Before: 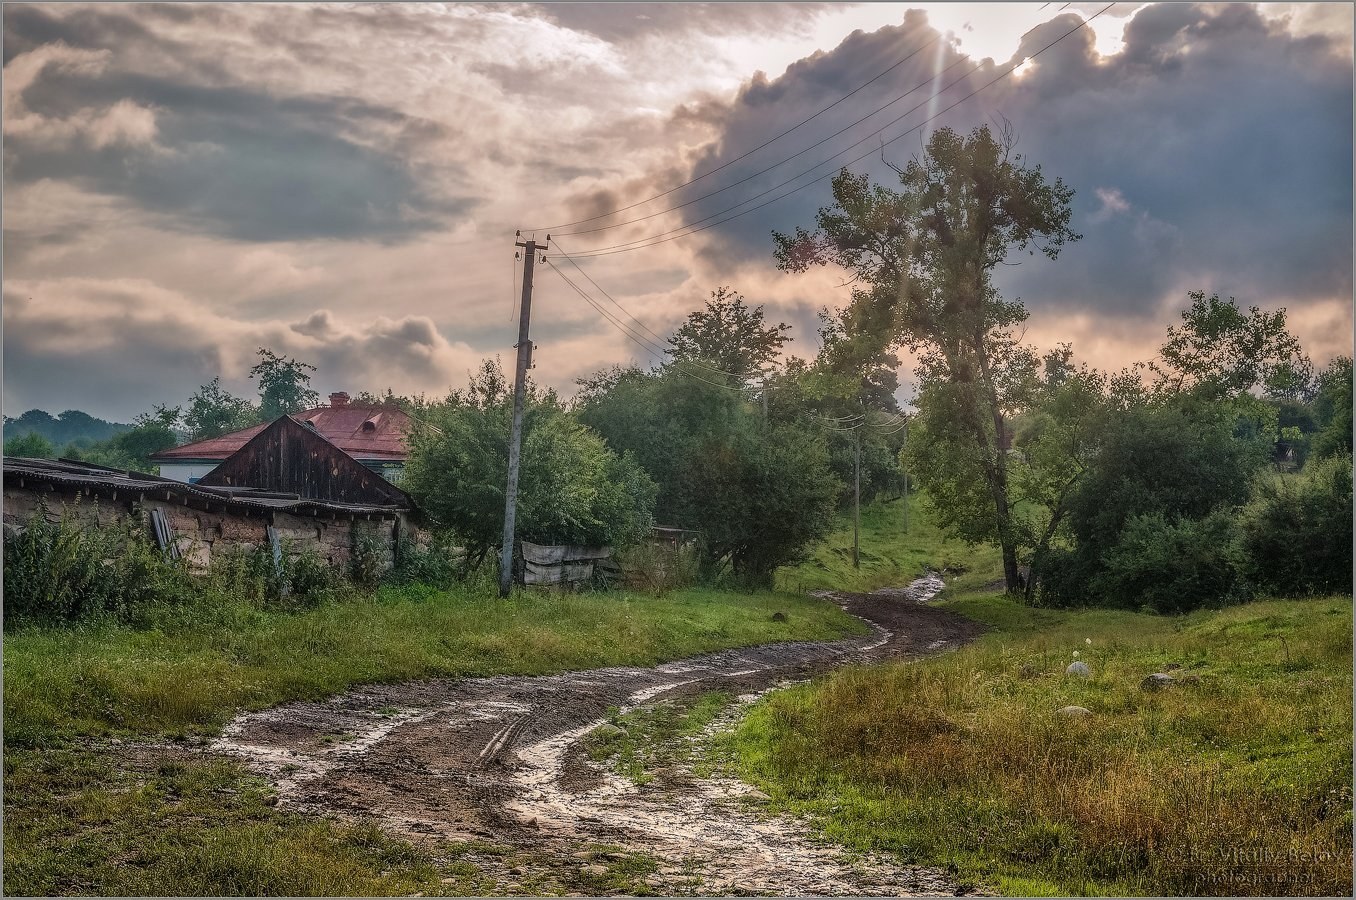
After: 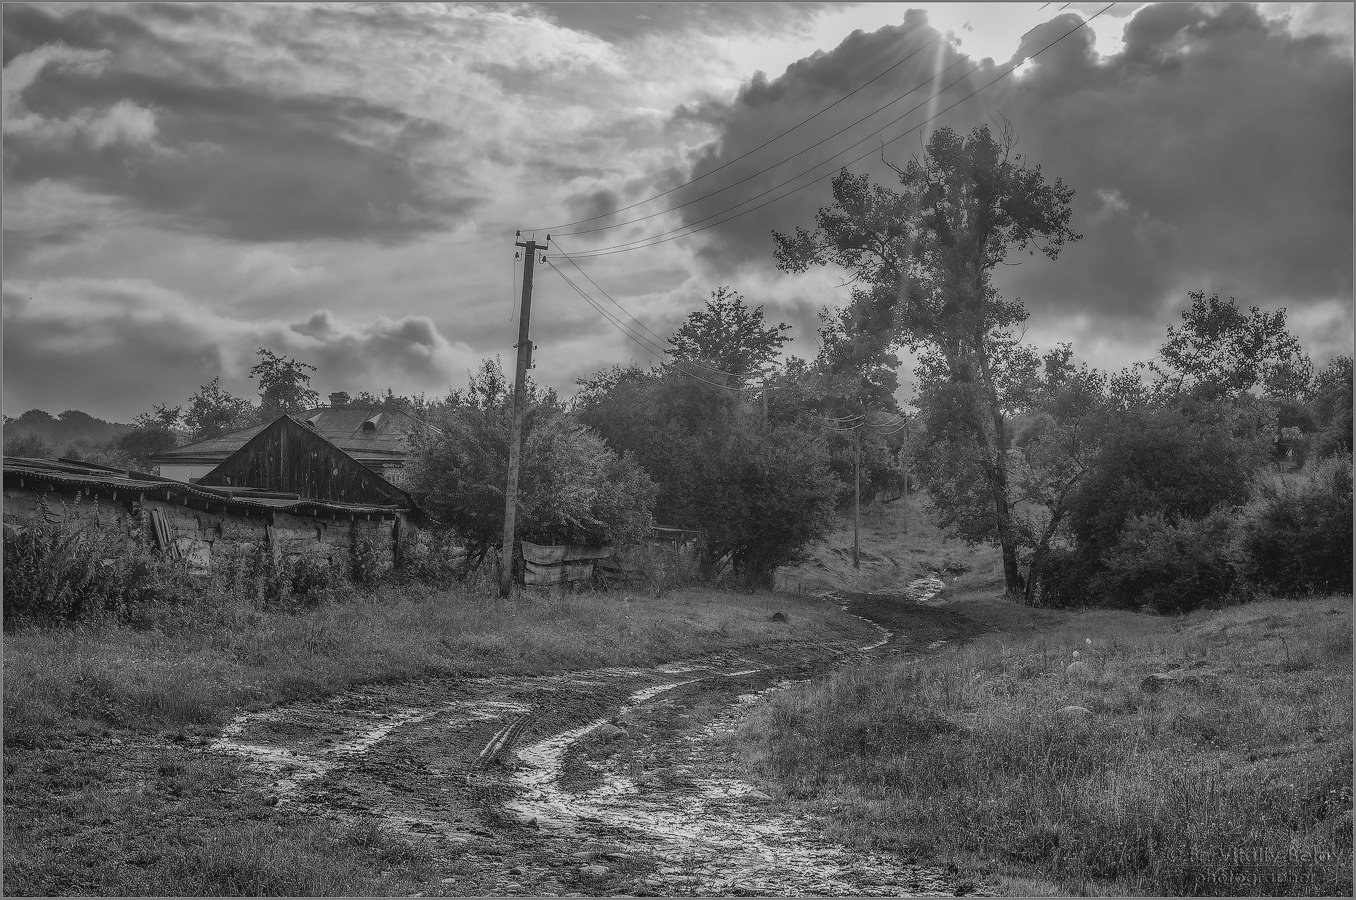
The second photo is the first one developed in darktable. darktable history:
contrast brightness saturation: contrast -0.08, brightness -0.04, saturation -0.11
white balance: red 1, blue 1
monochrome: a 73.58, b 64.21
shadows and highlights: shadows 43.06, highlights 6.94
